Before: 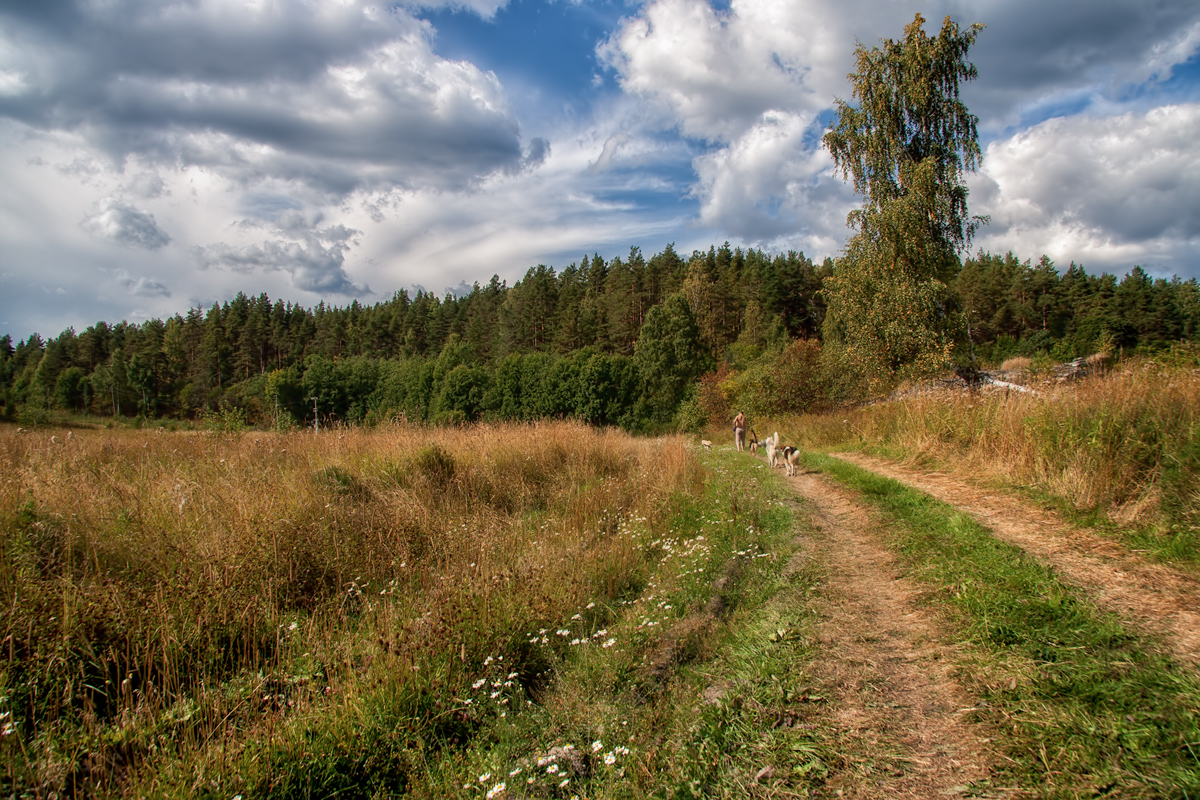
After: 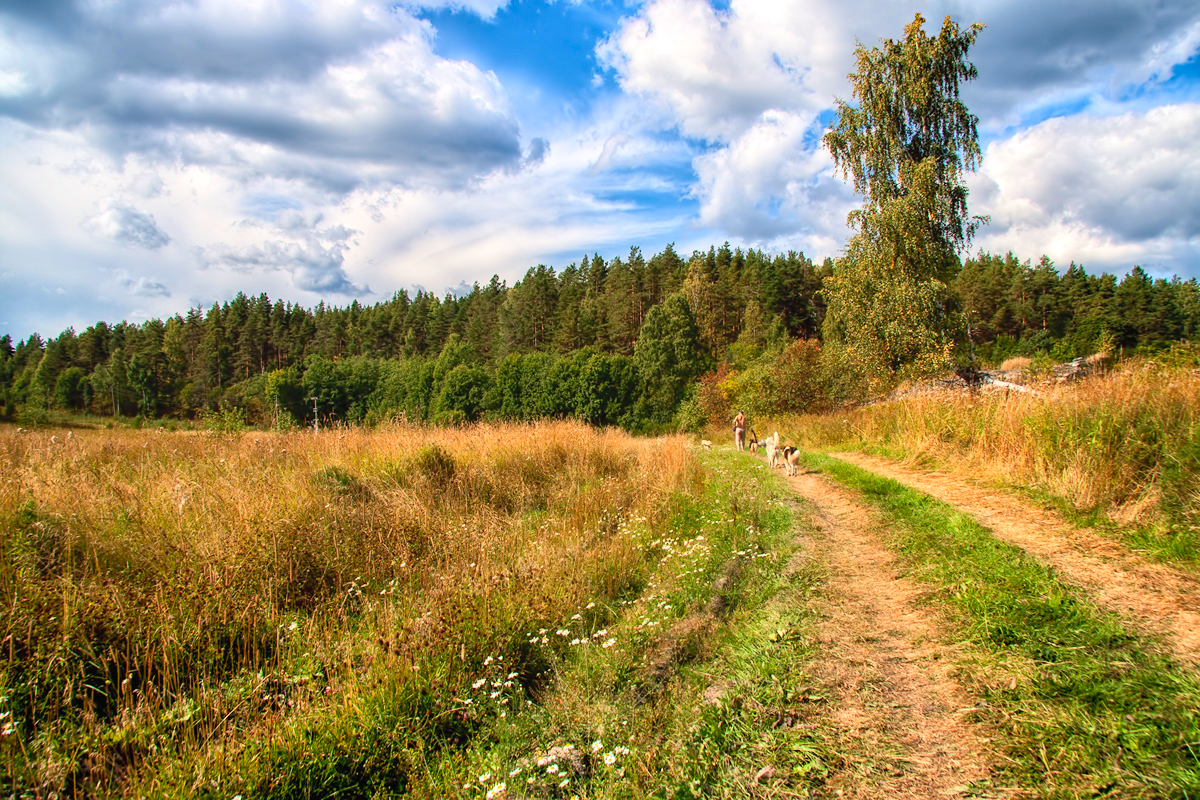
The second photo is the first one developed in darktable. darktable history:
contrast brightness saturation: contrast 0.238, brightness 0.265, saturation 0.375
haze removal: adaptive false
exposure: black level correction 0, exposure 0.199 EV, compensate highlight preservation false
